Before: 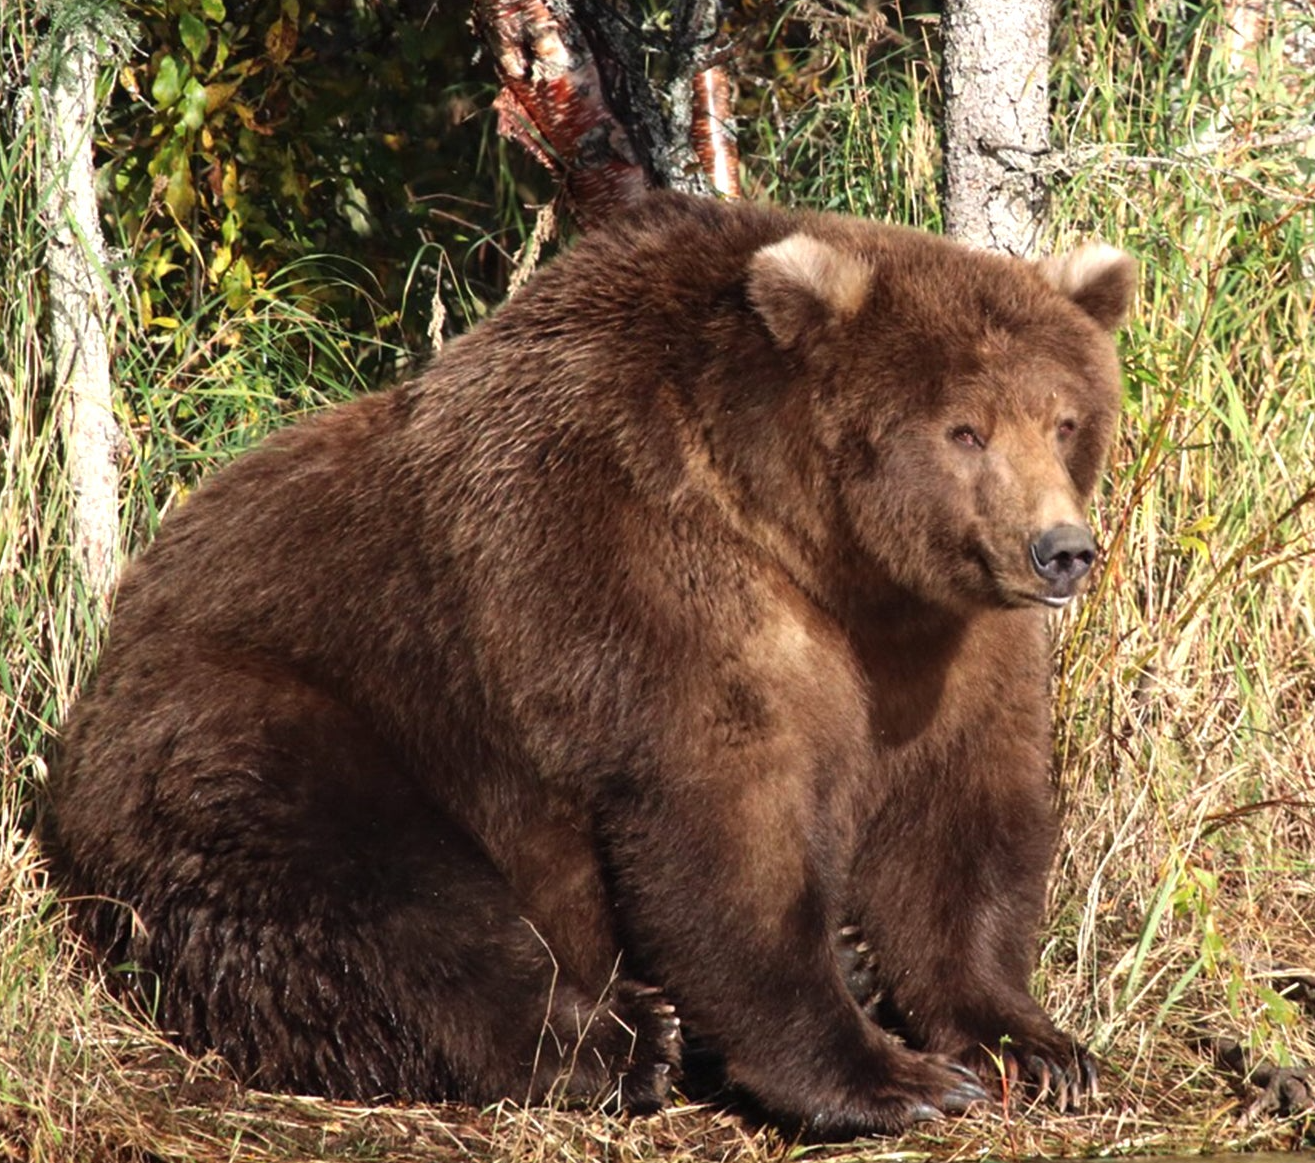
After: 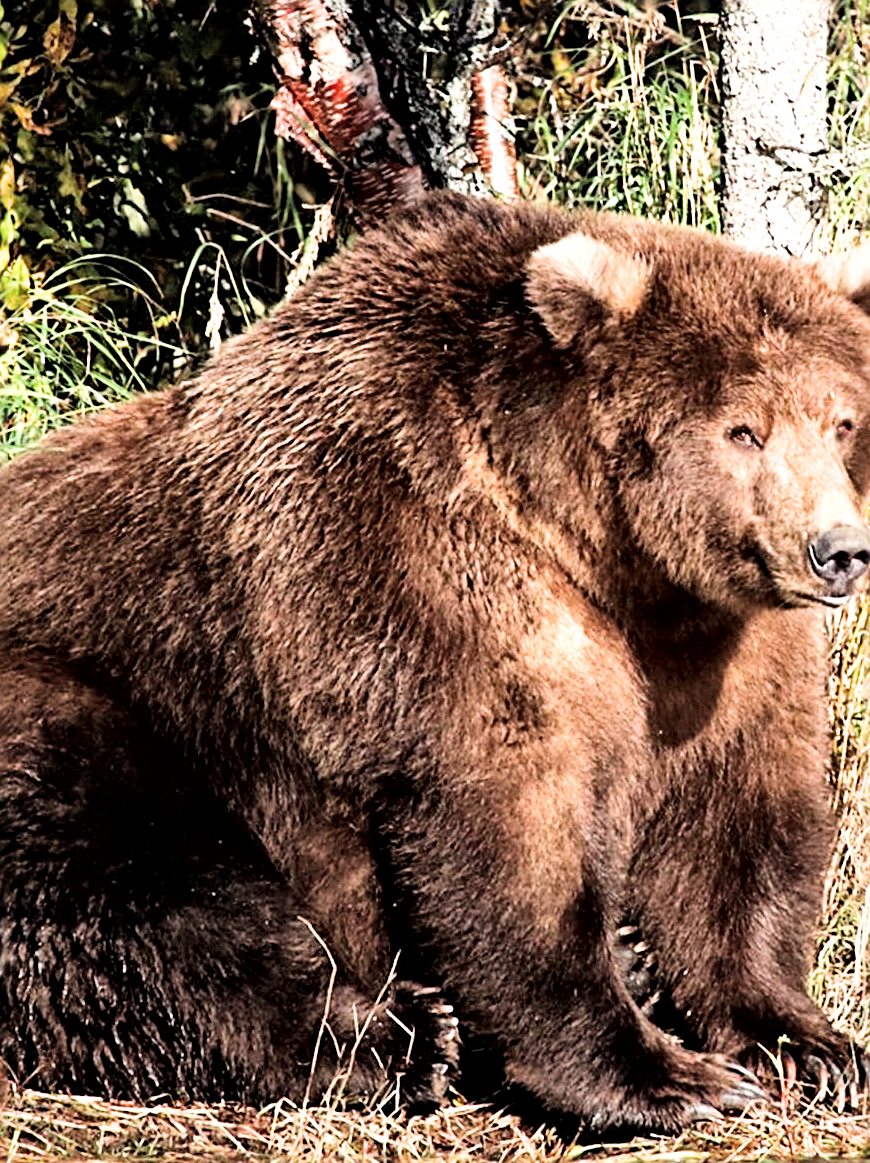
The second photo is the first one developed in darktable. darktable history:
crop: left 16.944%, right 16.83%
exposure: exposure 1.202 EV, compensate highlight preservation false
sharpen: radius 3.064, amount 0.773
local contrast: mode bilateral grid, contrast 25, coarseness 61, detail 152%, midtone range 0.2
filmic rgb: black relative exposure -5.15 EV, white relative exposure 4 EV, hardness 2.89, contrast 1.401, highlights saturation mix -19.88%
